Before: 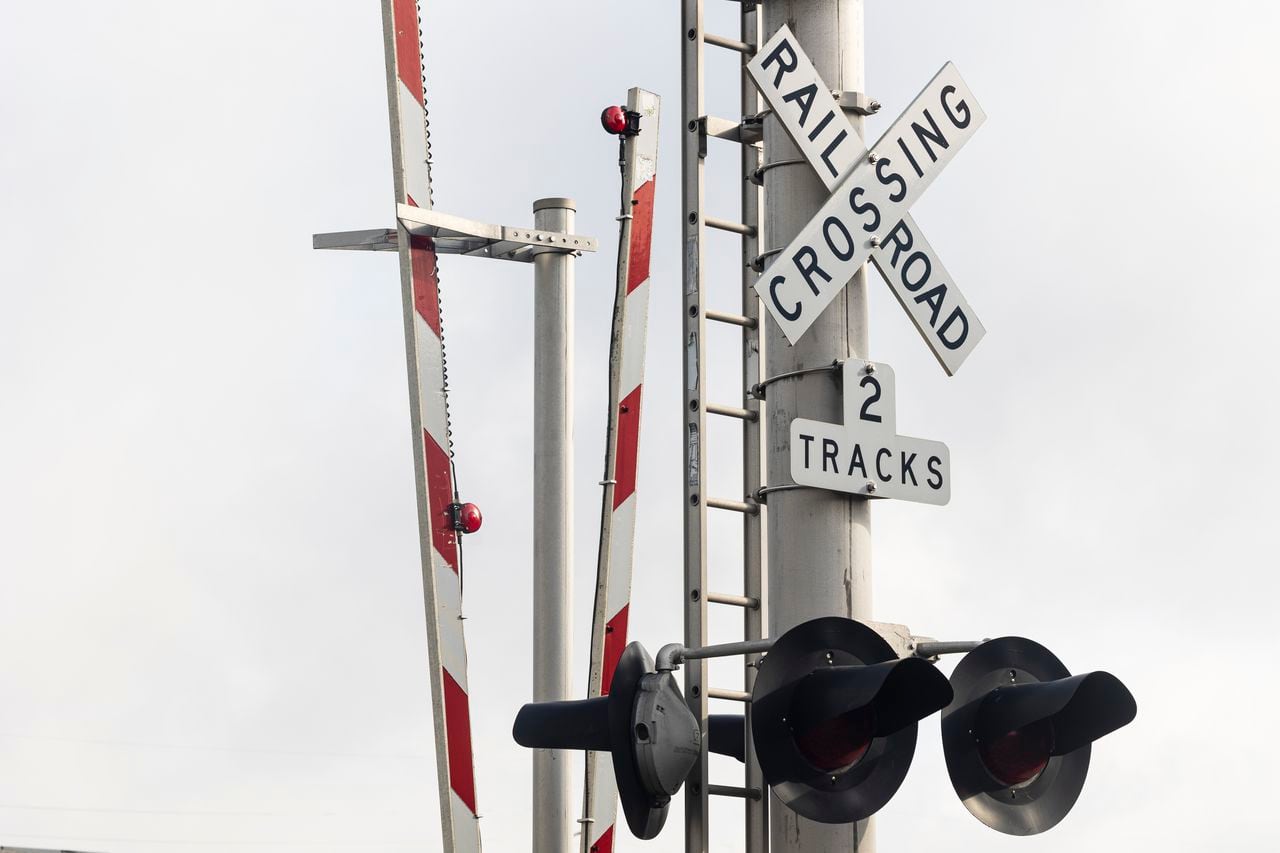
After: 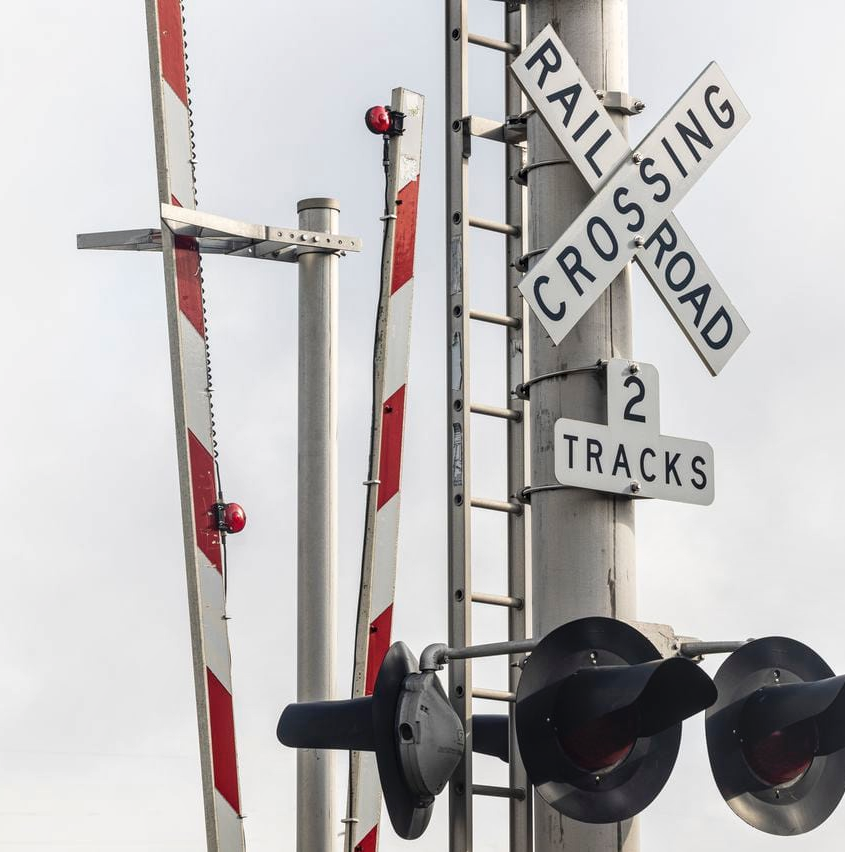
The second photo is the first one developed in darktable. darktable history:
crop and rotate: left 18.442%, right 15.508%
local contrast: on, module defaults
